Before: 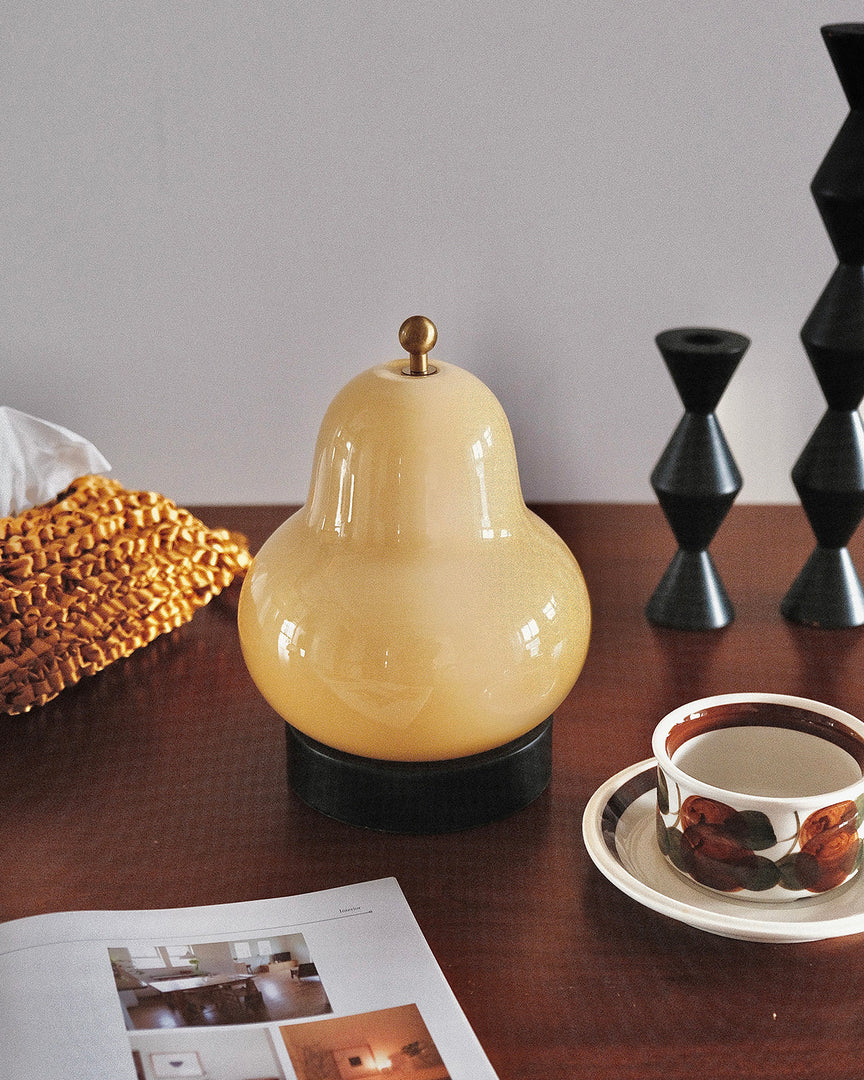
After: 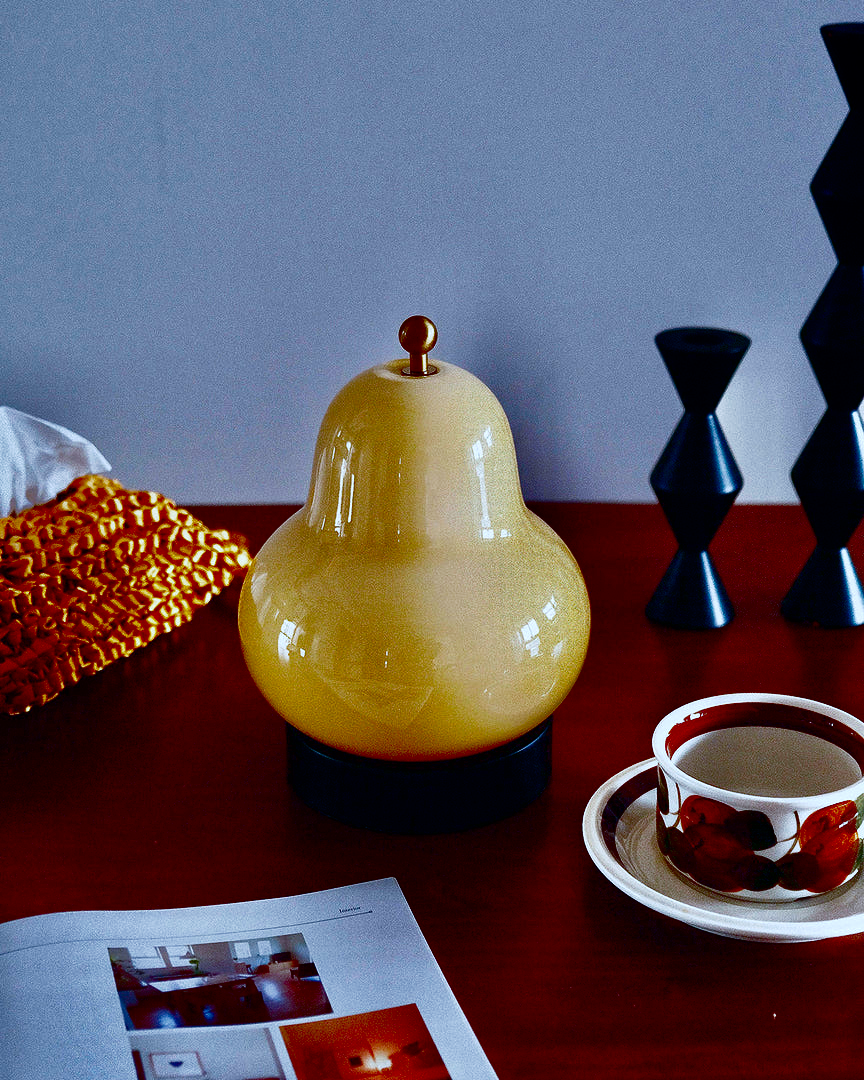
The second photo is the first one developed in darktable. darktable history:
color calibration: x 0.38, y 0.39, temperature 4086.04 K
base curve: curves: ch0 [(0, 0) (0.036, 0.025) (0.121, 0.166) (0.206, 0.329) (0.605, 0.79) (1, 1)], preserve colors none
exposure: compensate highlight preservation false
contrast brightness saturation: brightness -1, saturation 1
